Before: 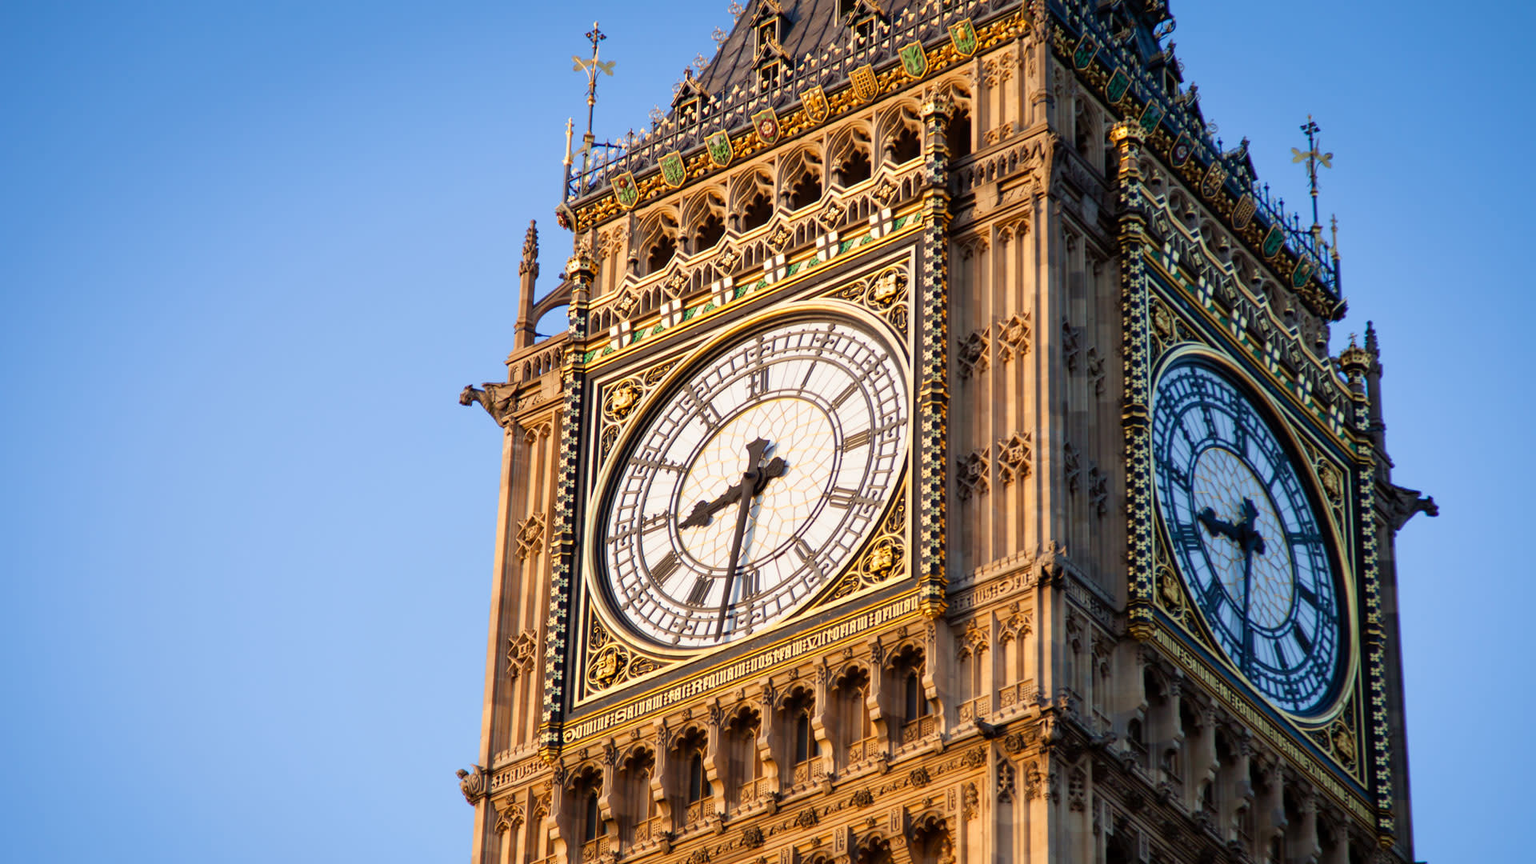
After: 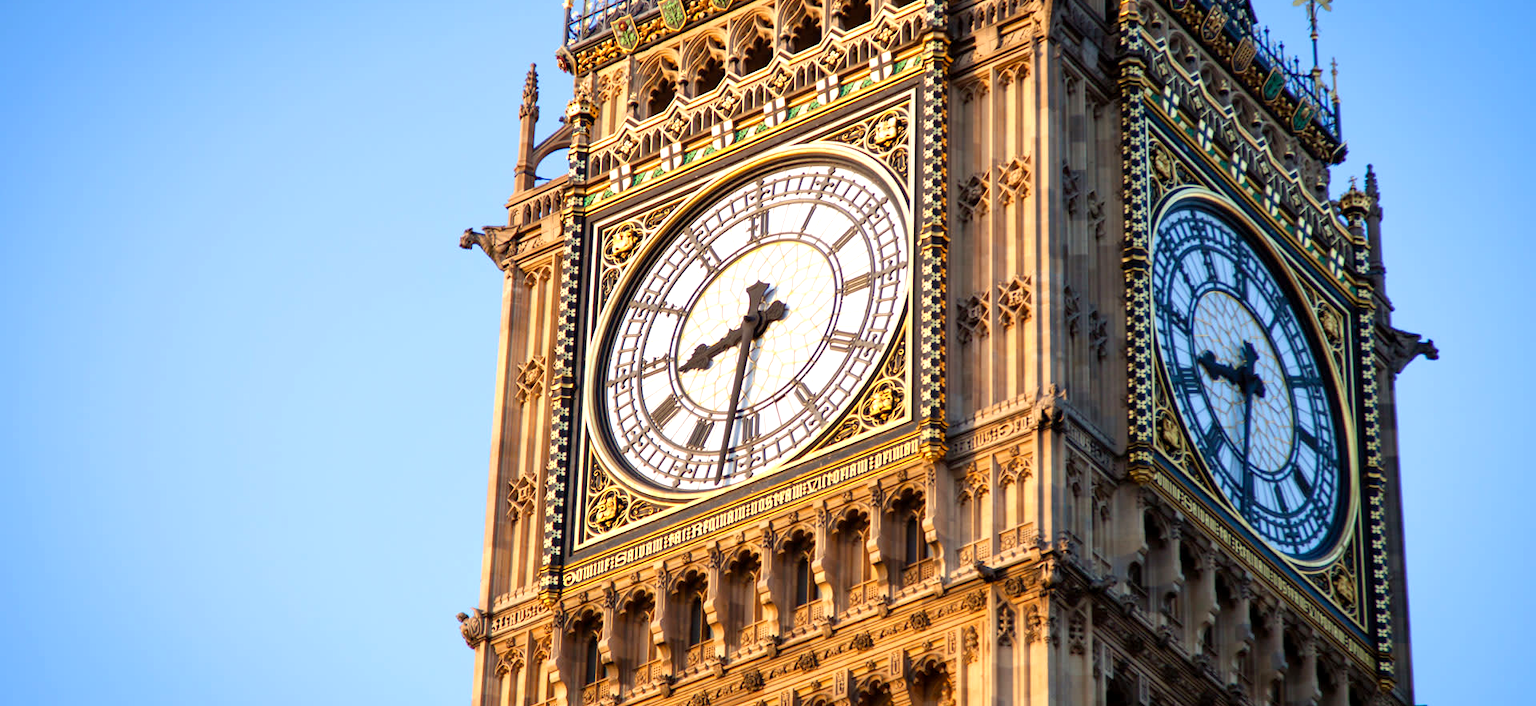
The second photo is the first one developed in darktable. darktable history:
exposure: black level correction 0.001, exposure 0.5 EV, compensate highlight preservation false
crop and rotate: top 18.19%
